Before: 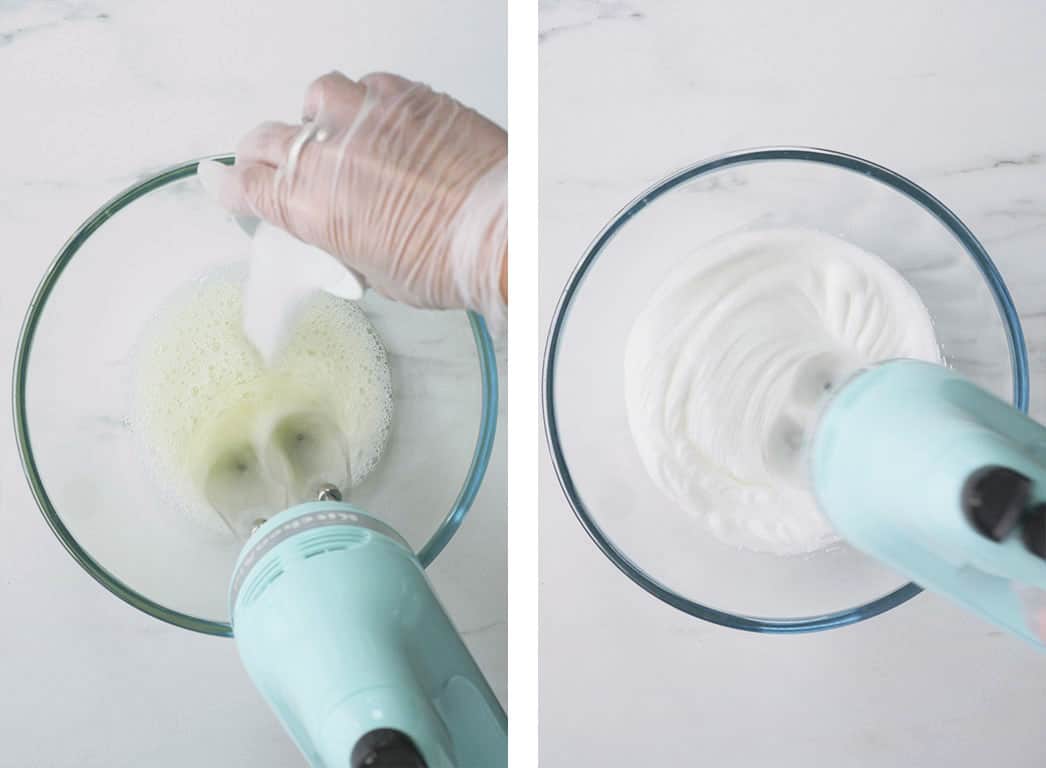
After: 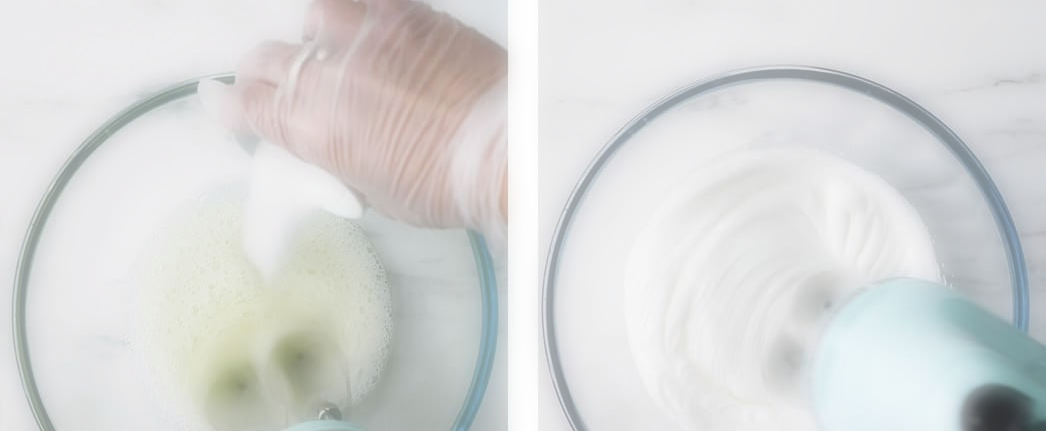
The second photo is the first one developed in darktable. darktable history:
crop and rotate: top 10.605%, bottom 33.274%
soften: on, module defaults
